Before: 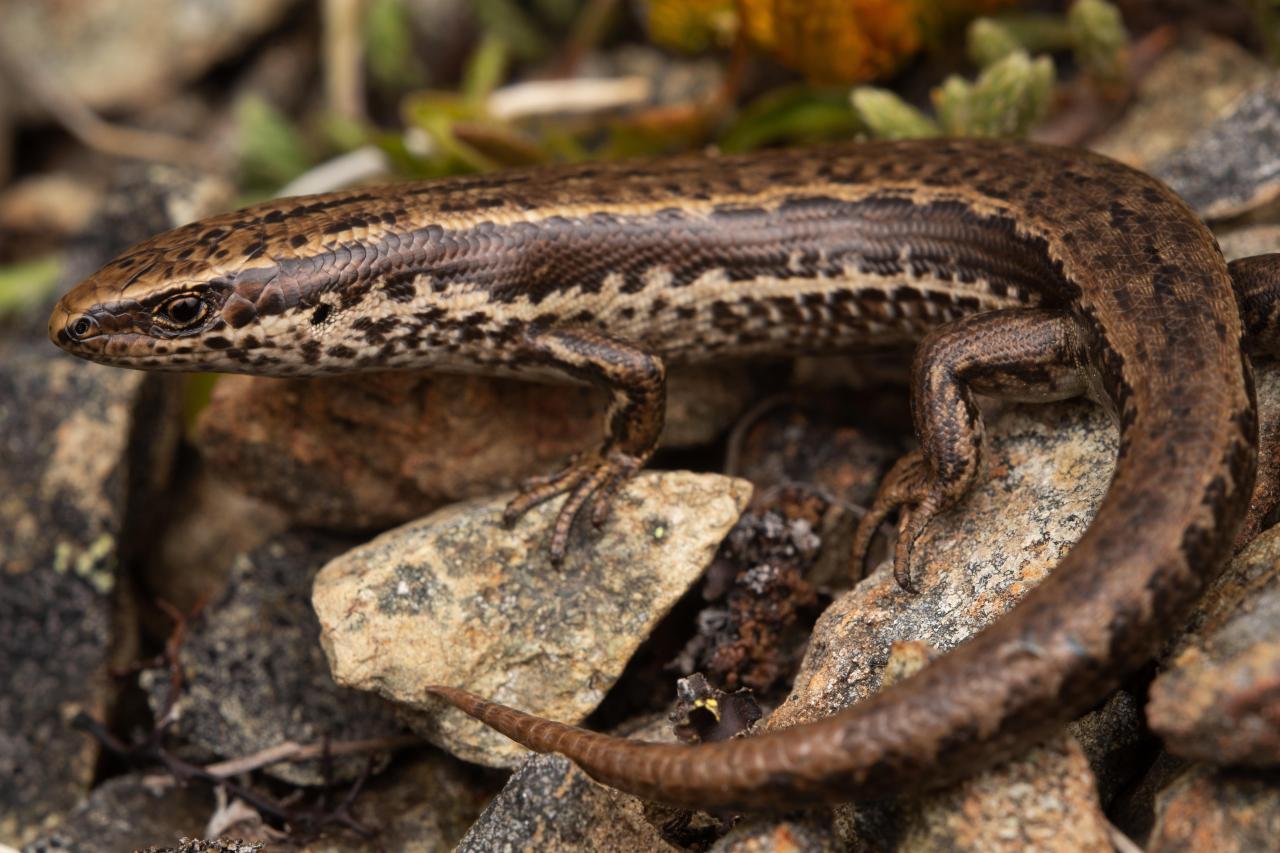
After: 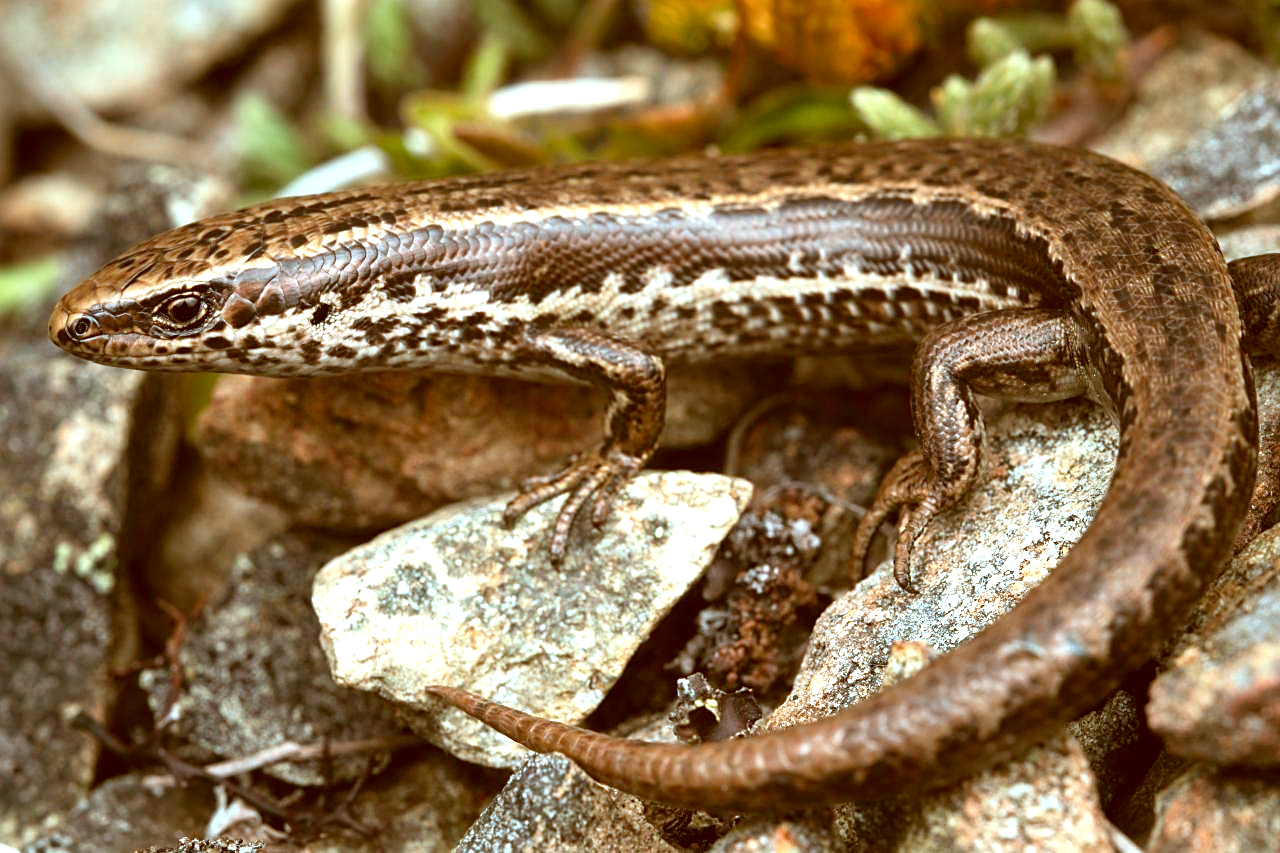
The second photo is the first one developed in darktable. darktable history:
sharpen: on, module defaults
exposure: exposure 1.141 EV, compensate highlight preservation false
color correction: highlights a* -14.07, highlights b* -16.67, shadows a* 10.88, shadows b* 29.92
